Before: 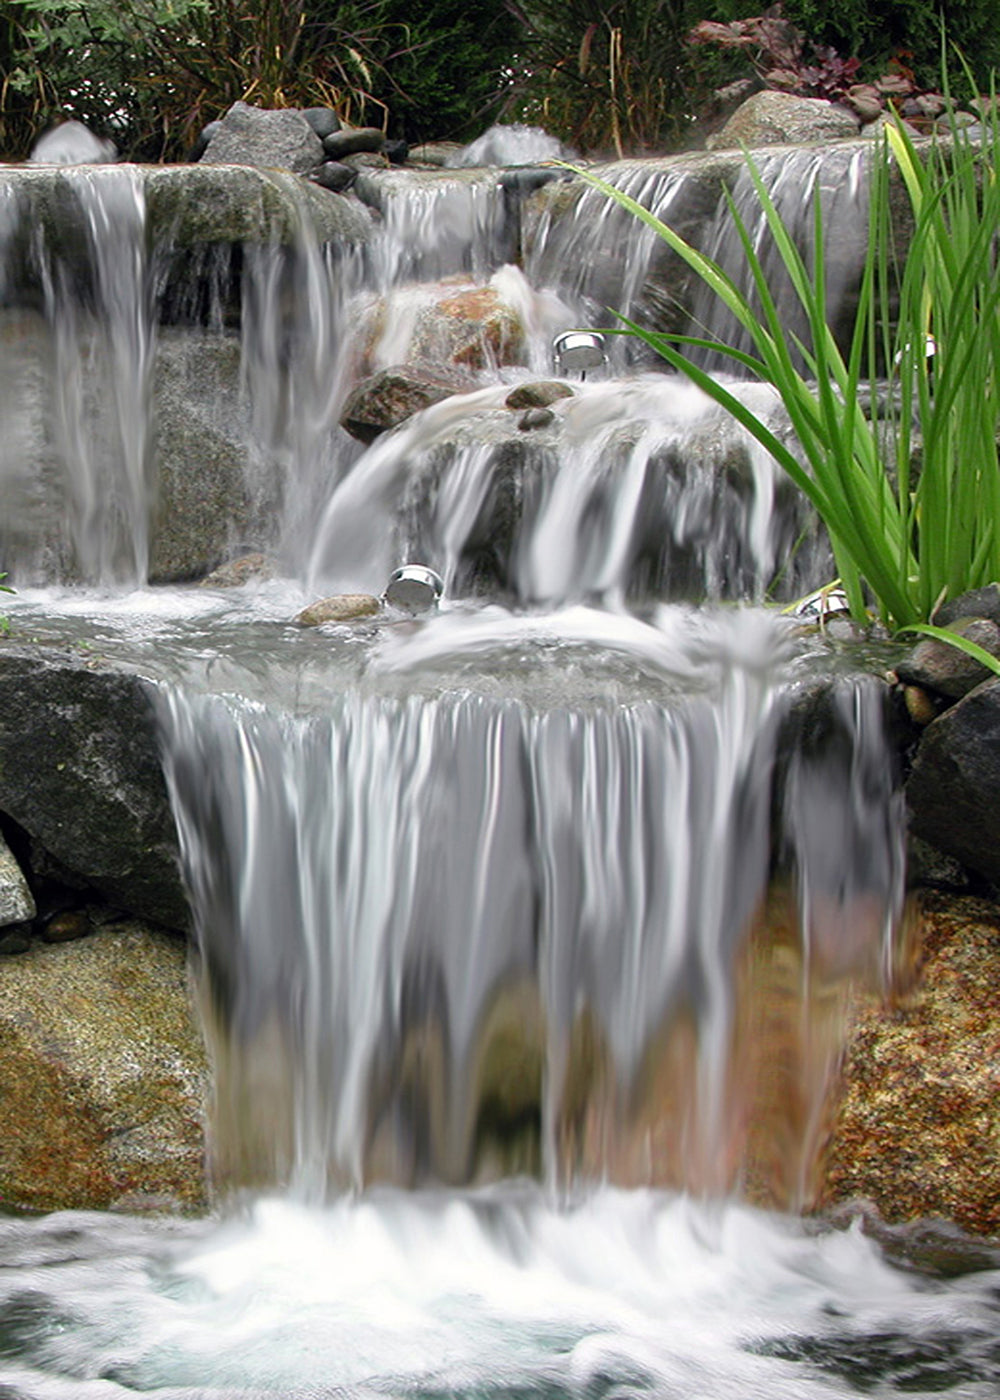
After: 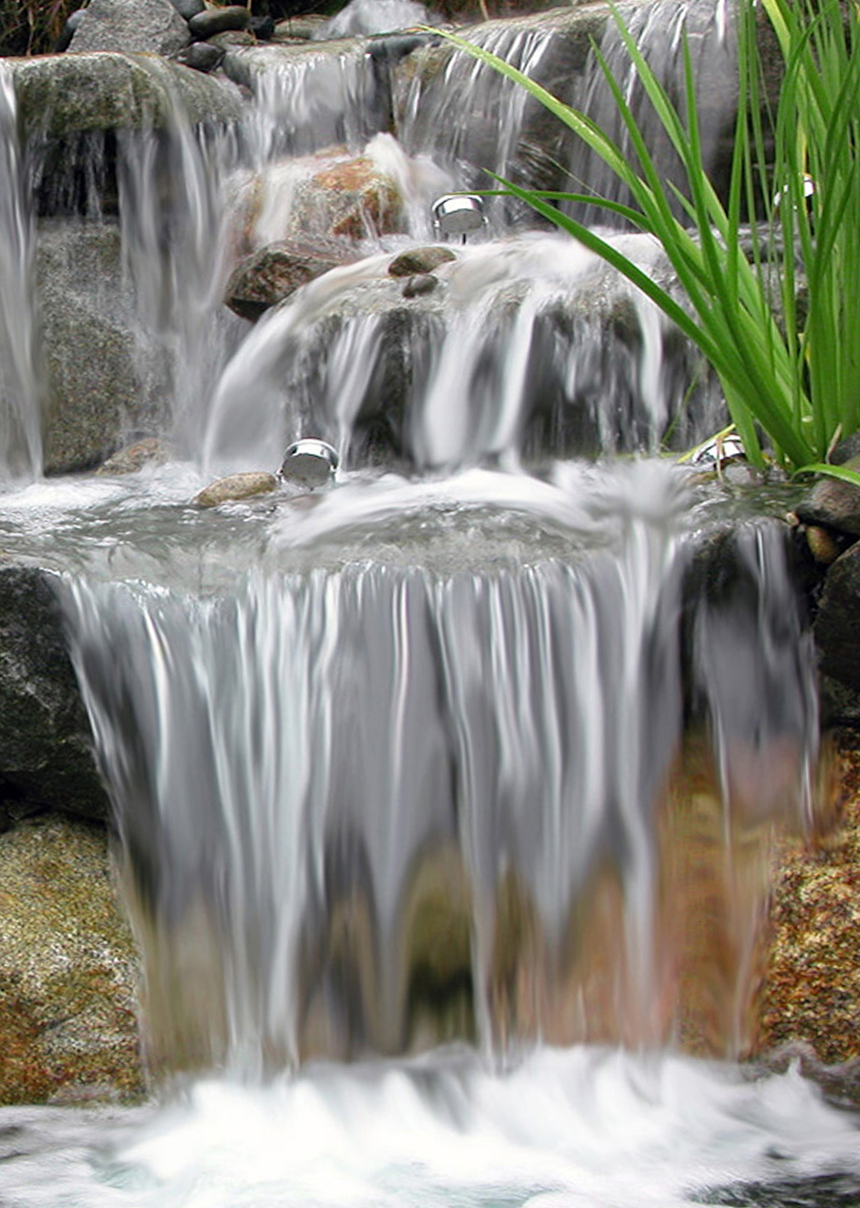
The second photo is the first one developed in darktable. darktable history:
crop and rotate: angle 3.89°, left 5.993%, top 5.701%
